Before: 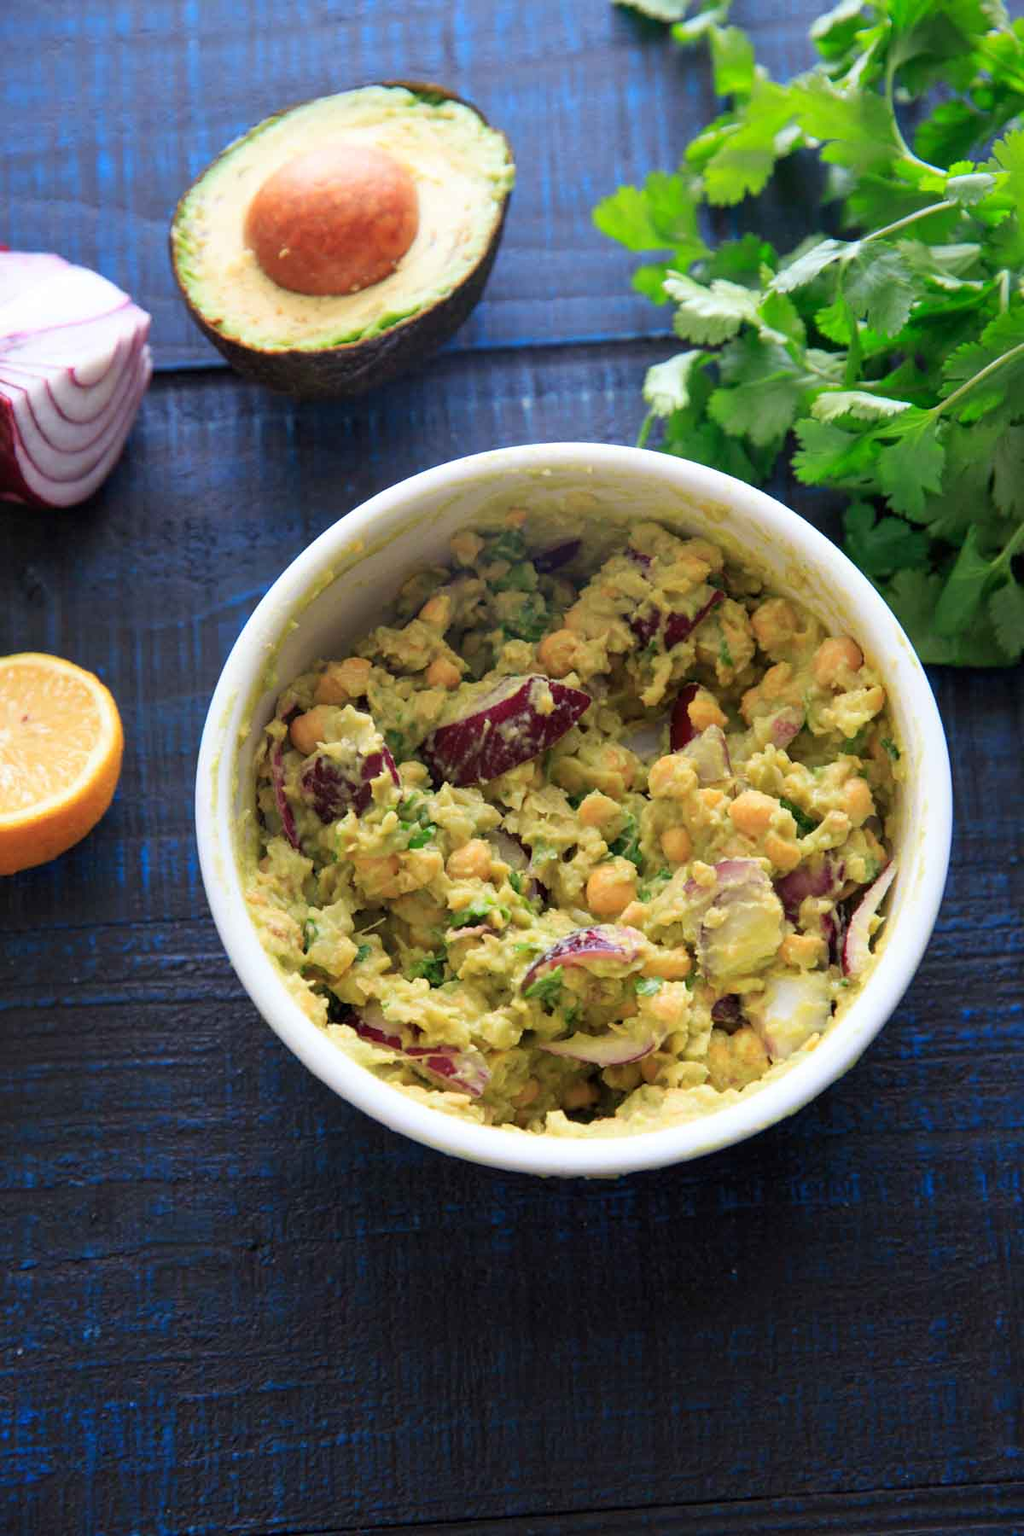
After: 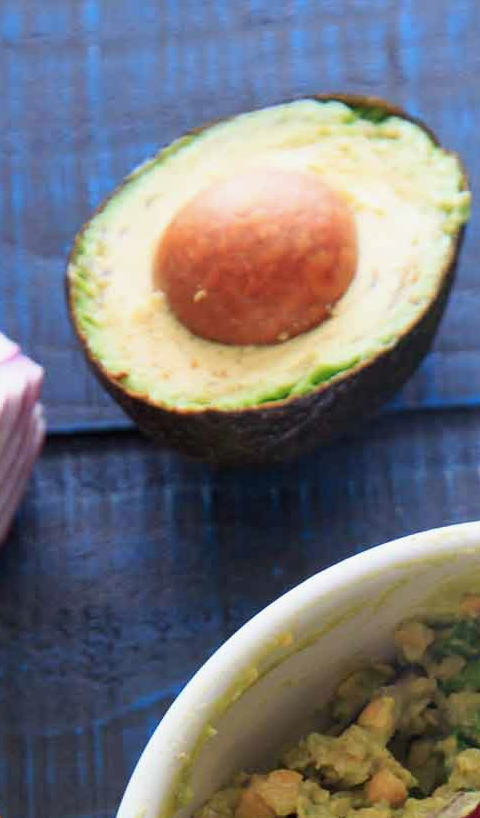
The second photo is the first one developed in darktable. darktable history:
exposure: exposure -0.269 EV, compensate highlight preservation false
crop and rotate: left 11.1%, top 0.106%, right 48.897%, bottom 54.428%
shadows and highlights: shadows -13.44, white point adjustment 4.1, highlights 27.18
